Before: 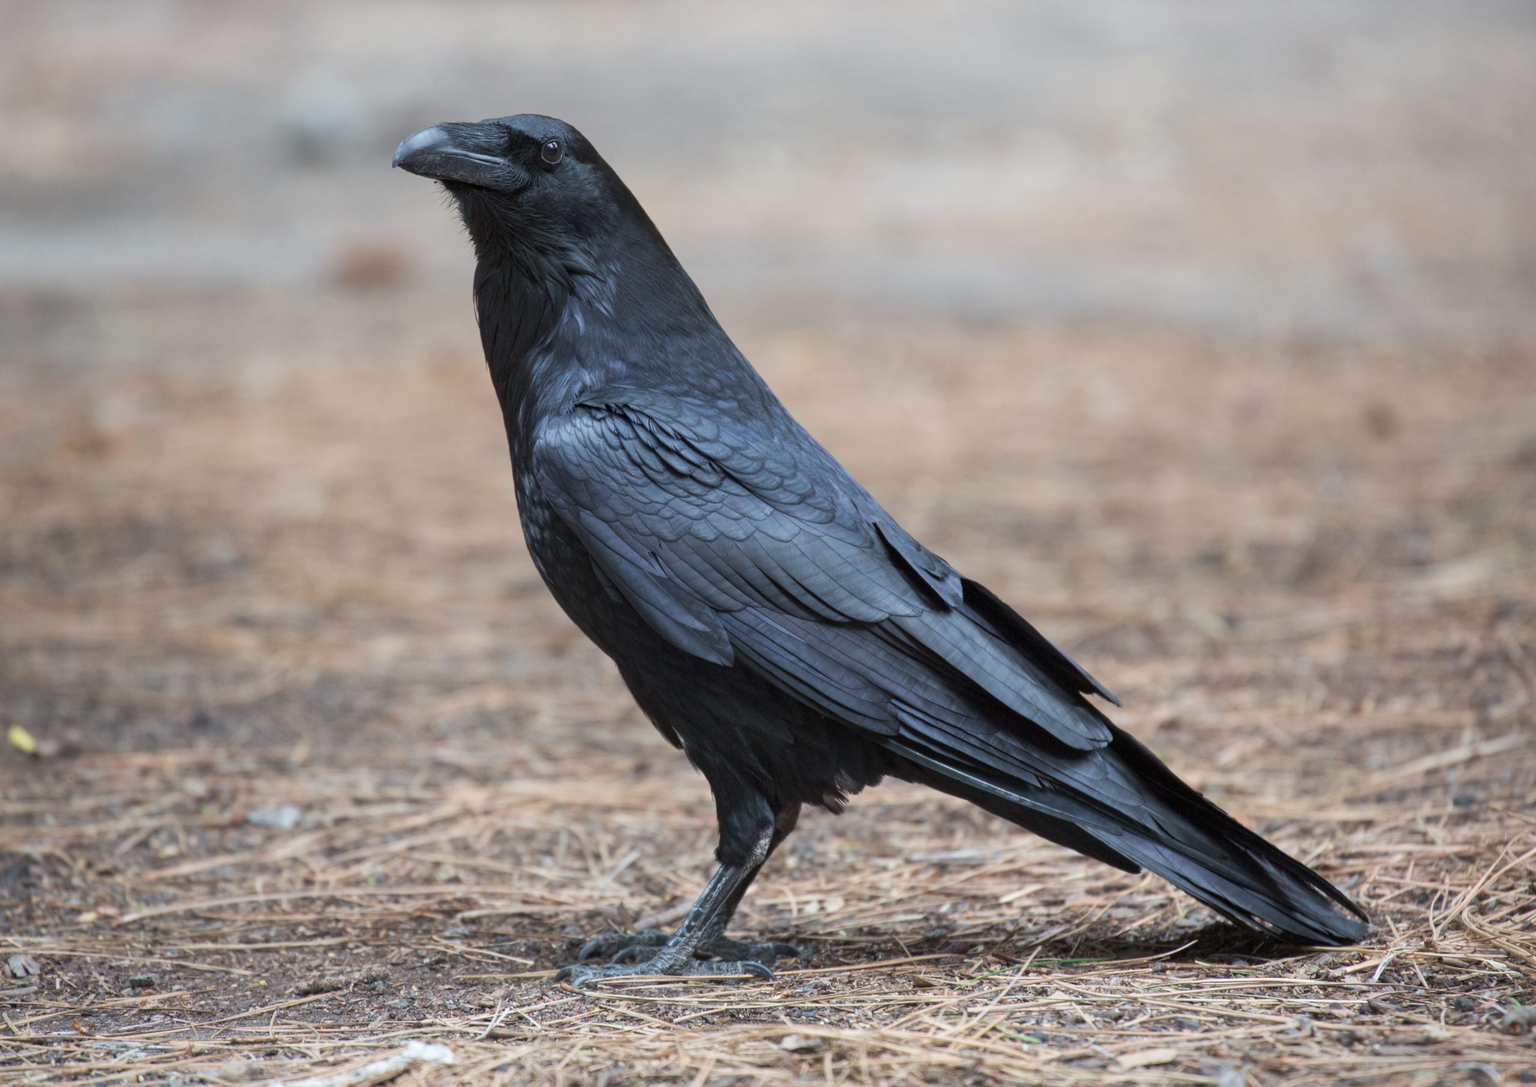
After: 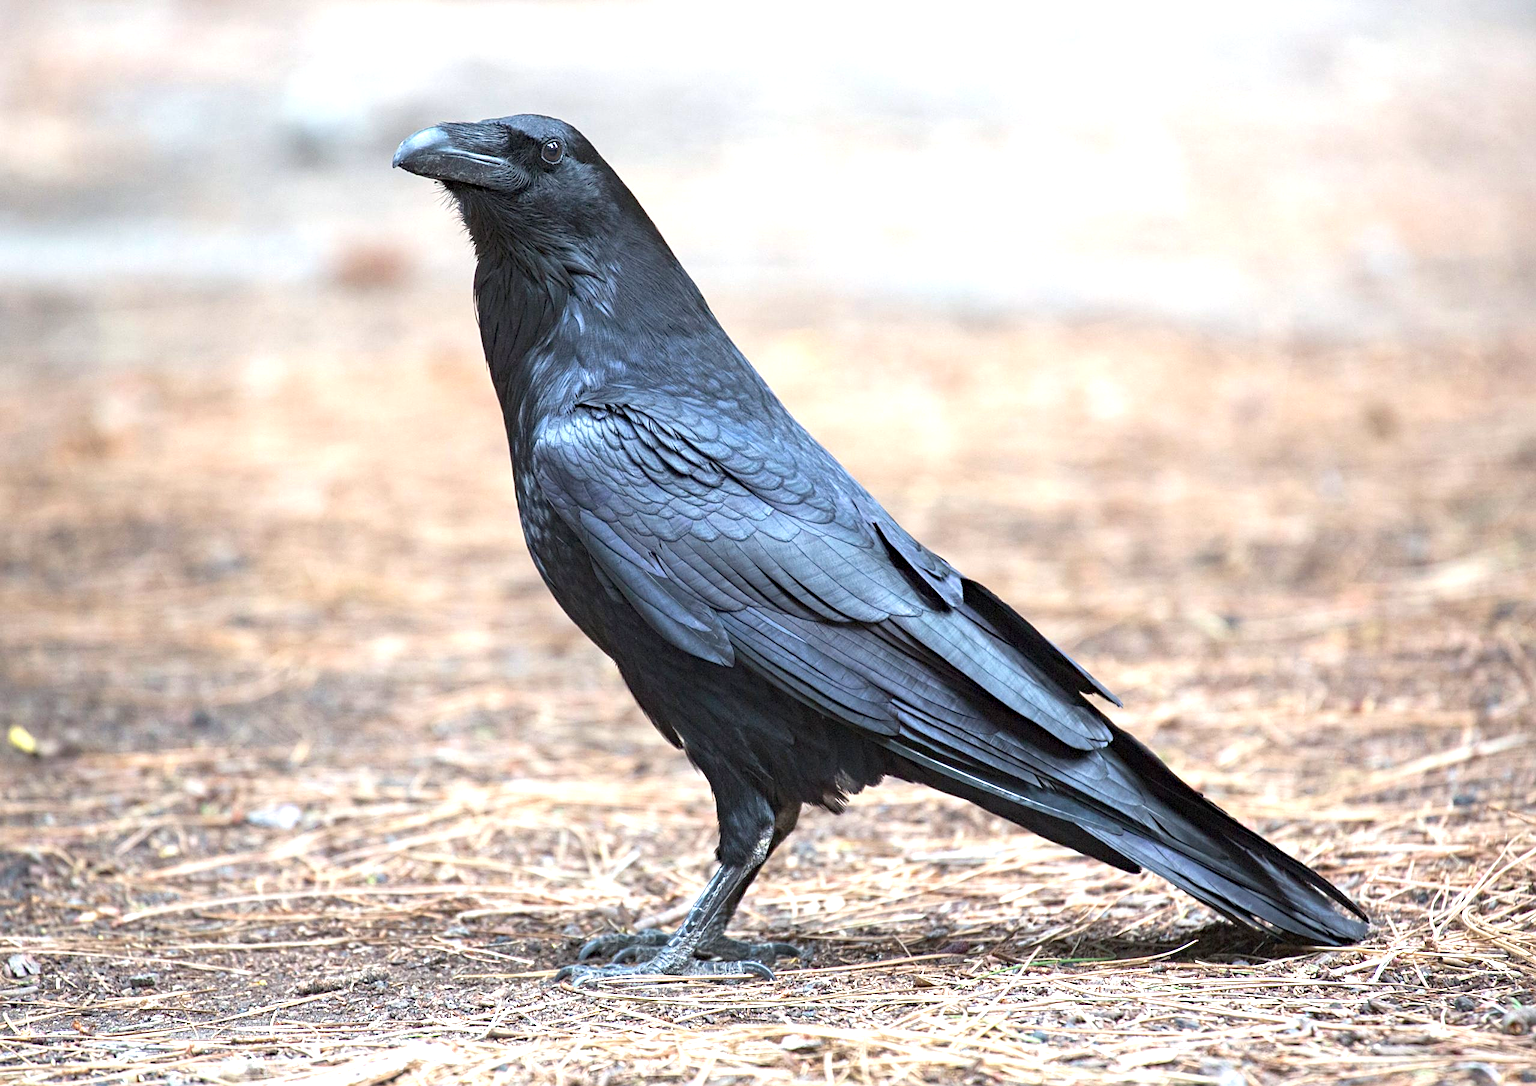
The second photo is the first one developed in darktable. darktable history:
exposure: black level correction 0, exposure 1.199 EV, compensate exposure bias true, compensate highlight preservation false
sharpen: on, module defaults
haze removal: compatibility mode true, adaptive false
